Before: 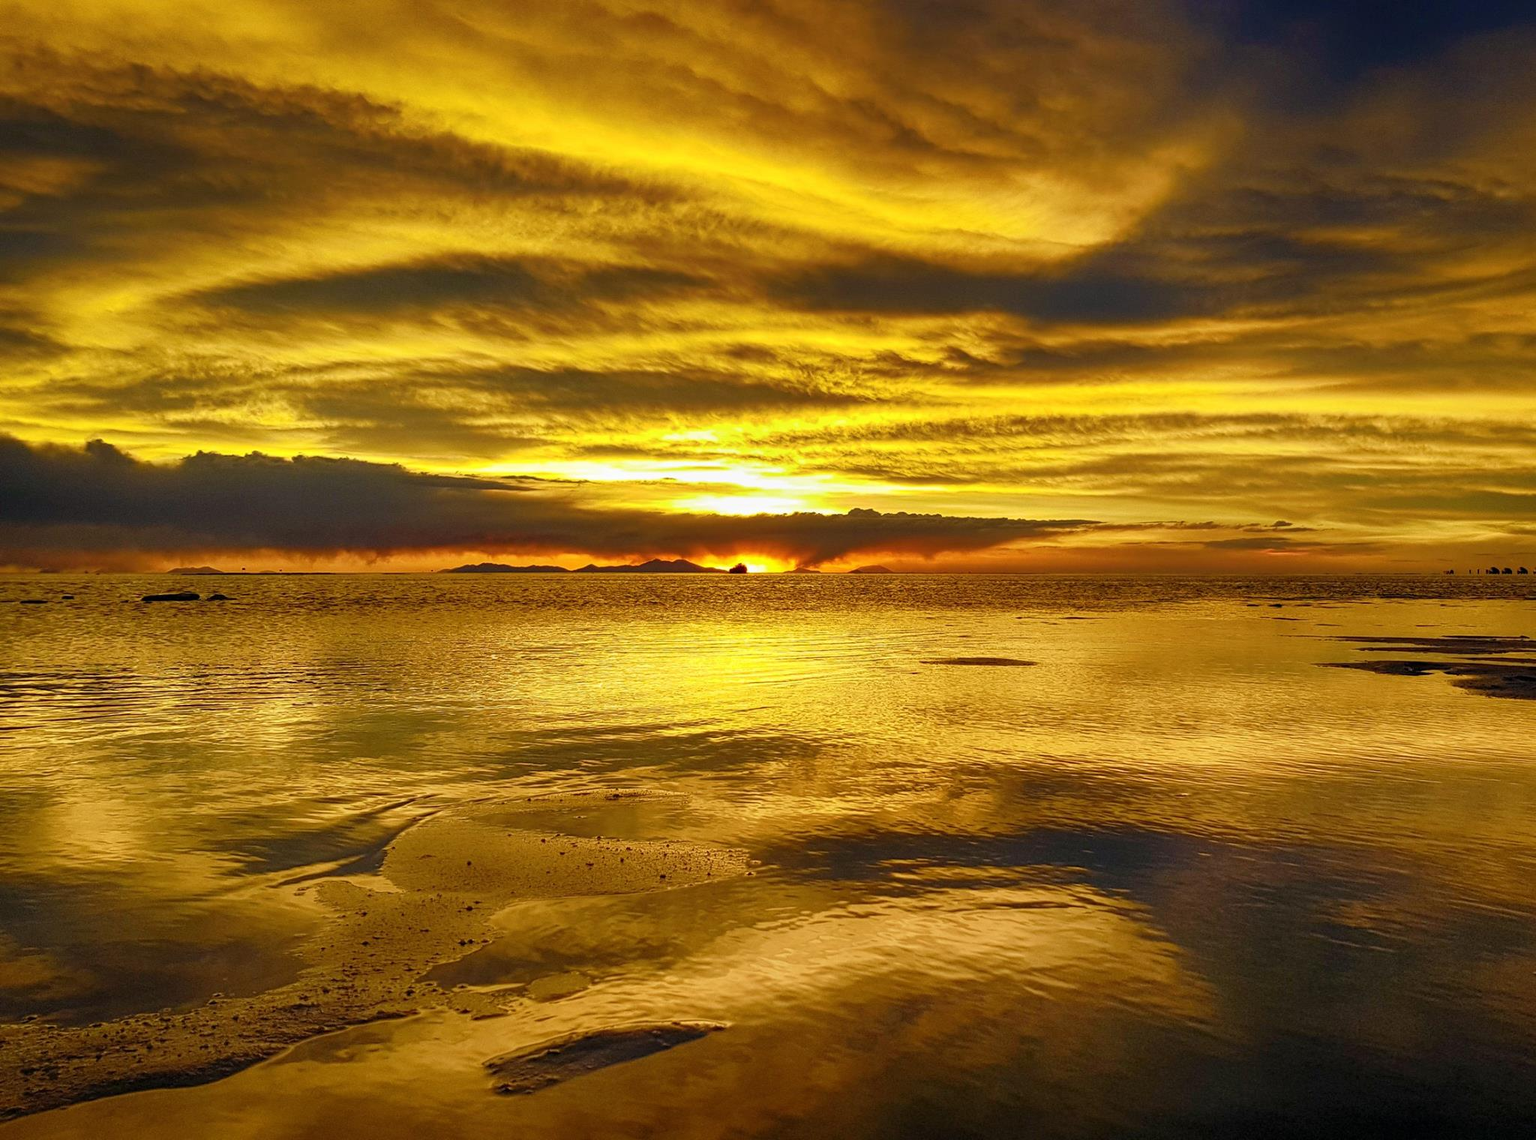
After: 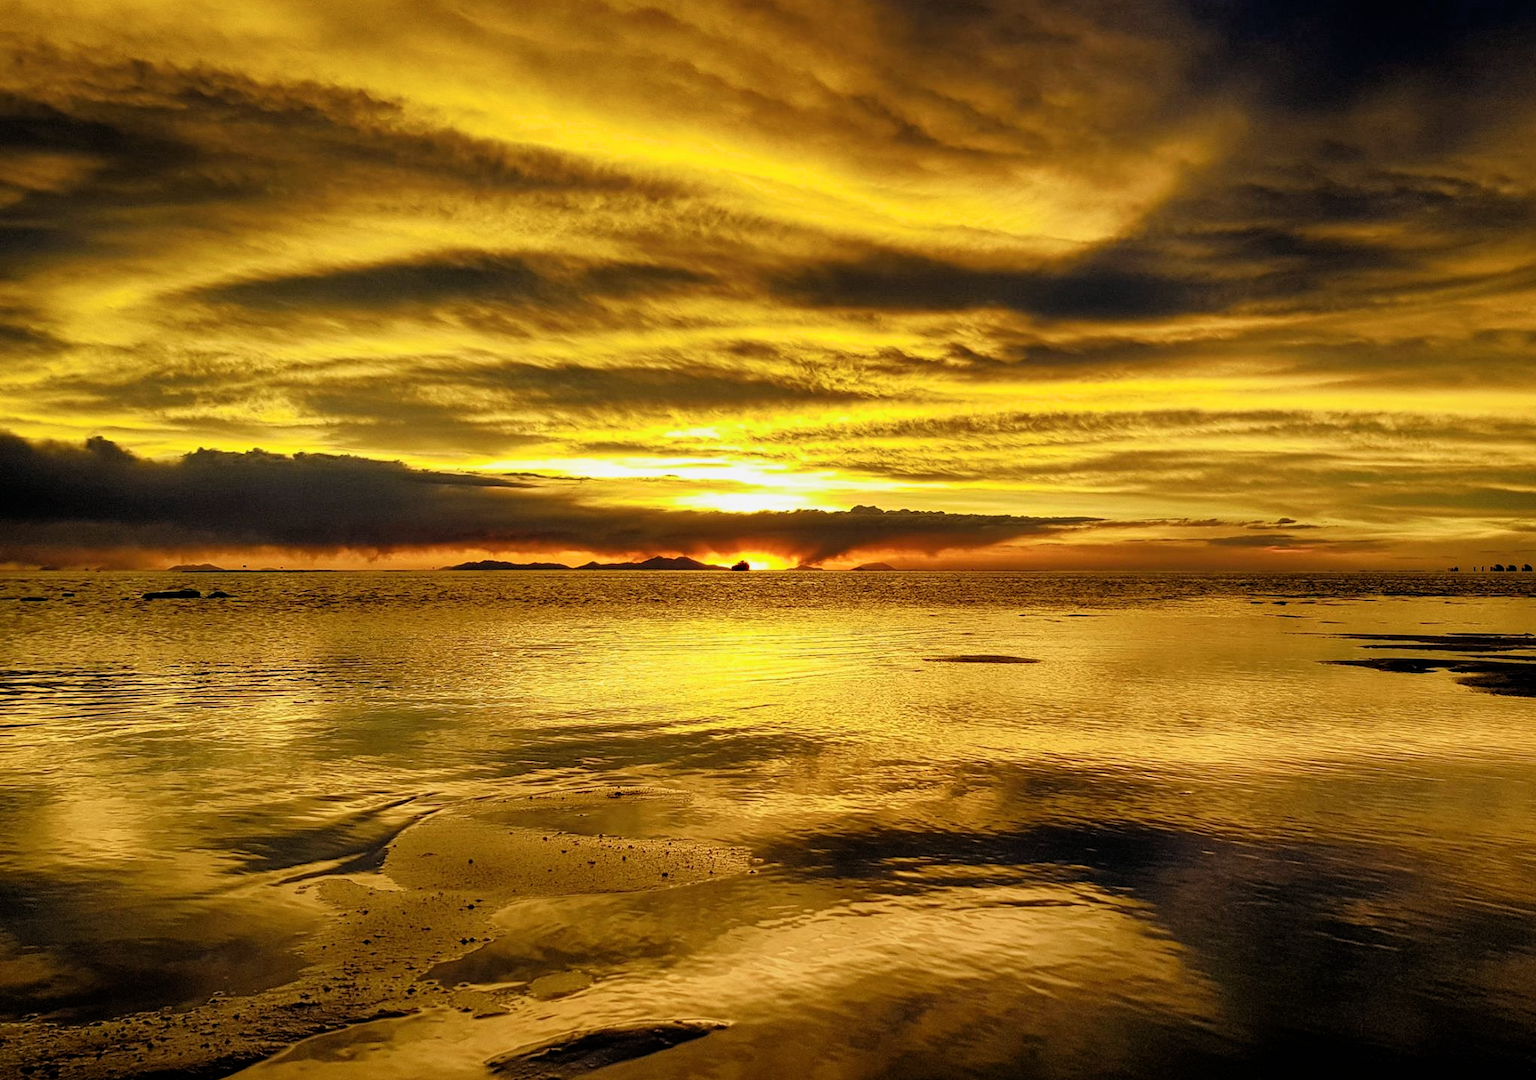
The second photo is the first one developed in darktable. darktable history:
filmic rgb: black relative exposure -4.93 EV, white relative exposure 2.84 EV, hardness 3.72
crop: top 0.448%, right 0.264%, bottom 5.045%
